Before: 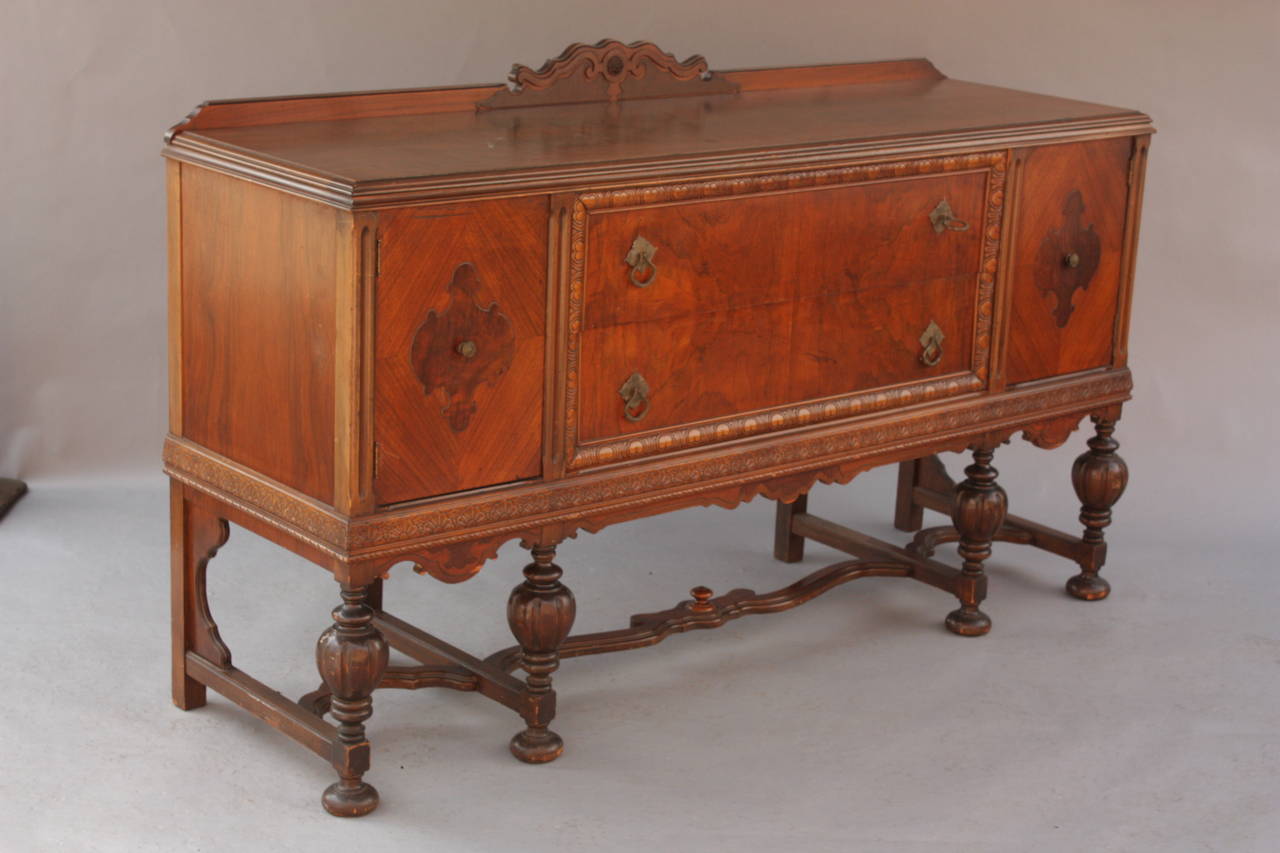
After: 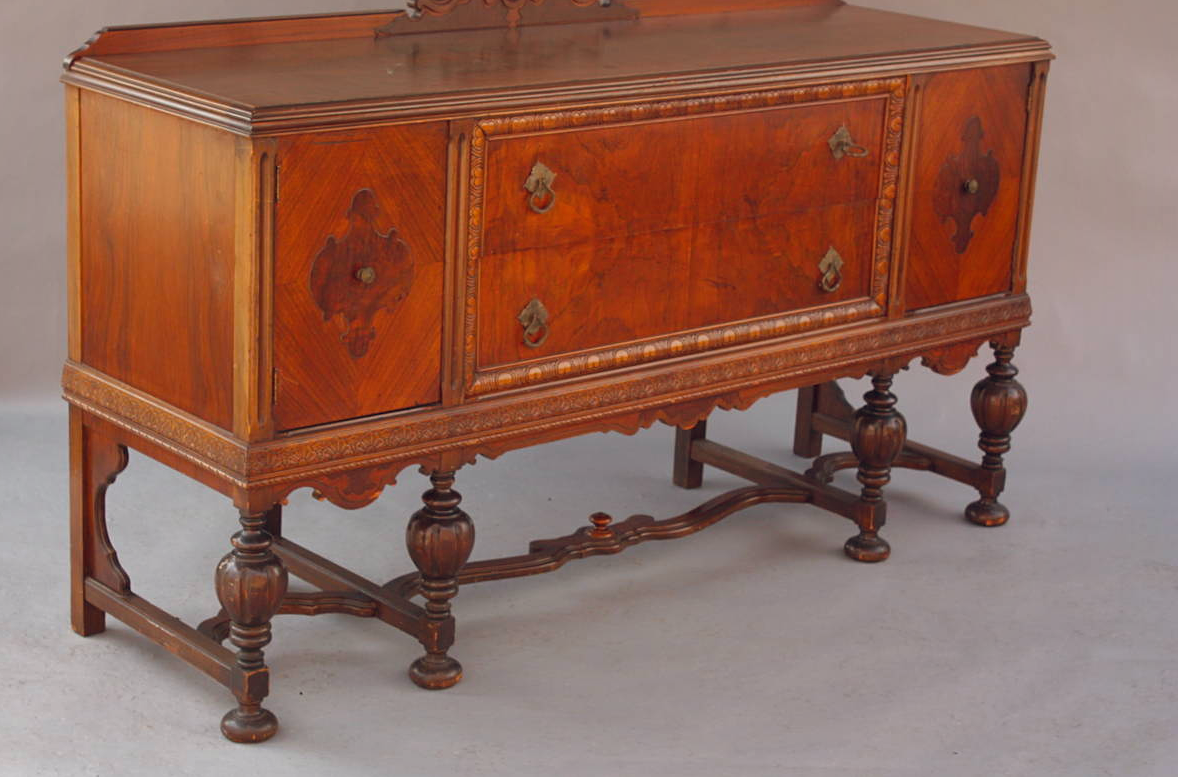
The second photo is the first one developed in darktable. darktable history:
color balance rgb: global offset › chroma 0.063%, global offset › hue 254.03°, perceptual saturation grading › global saturation 19.705%
shadows and highlights: radius 132.97, soften with gaussian
sharpen: amount 0.217
crop and rotate: left 7.909%, top 8.845%
